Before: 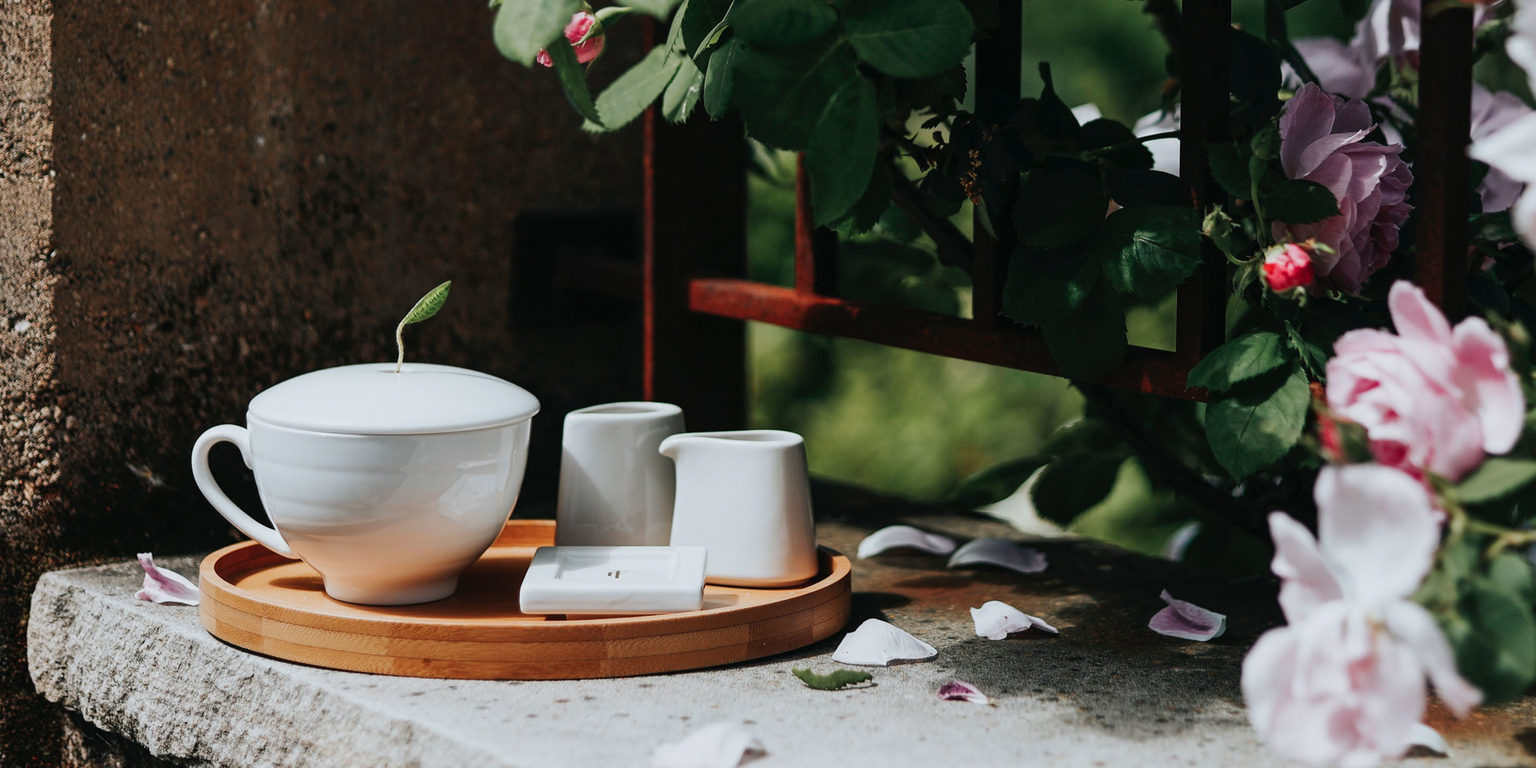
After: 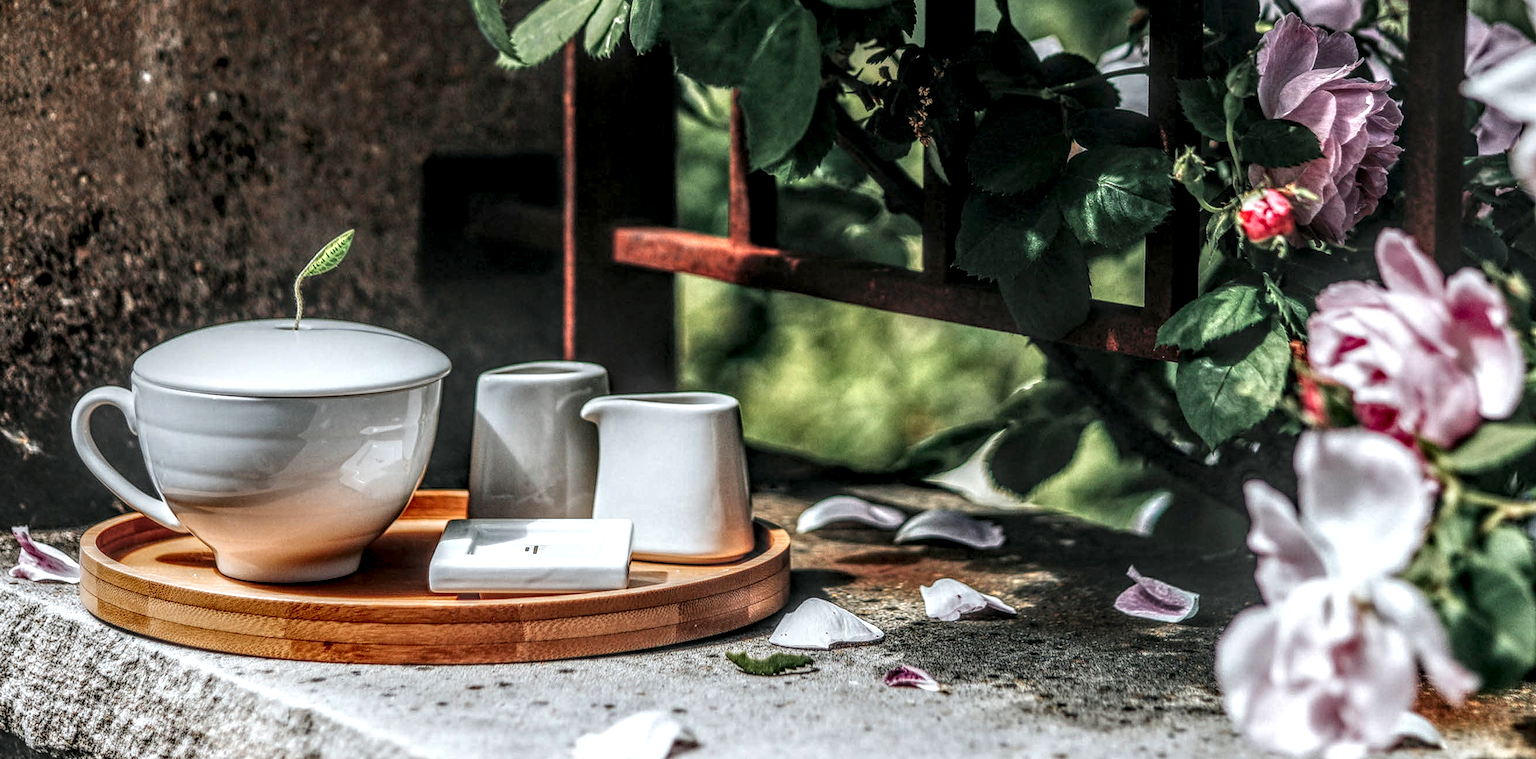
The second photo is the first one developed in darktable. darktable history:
local contrast: highlights 0%, shadows 0%, detail 300%, midtone range 0.3
crop and rotate: left 8.262%, top 9.226%
exposure: black level correction 0, exposure 0.5 EV, compensate exposure bias true, compensate highlight preservation false
